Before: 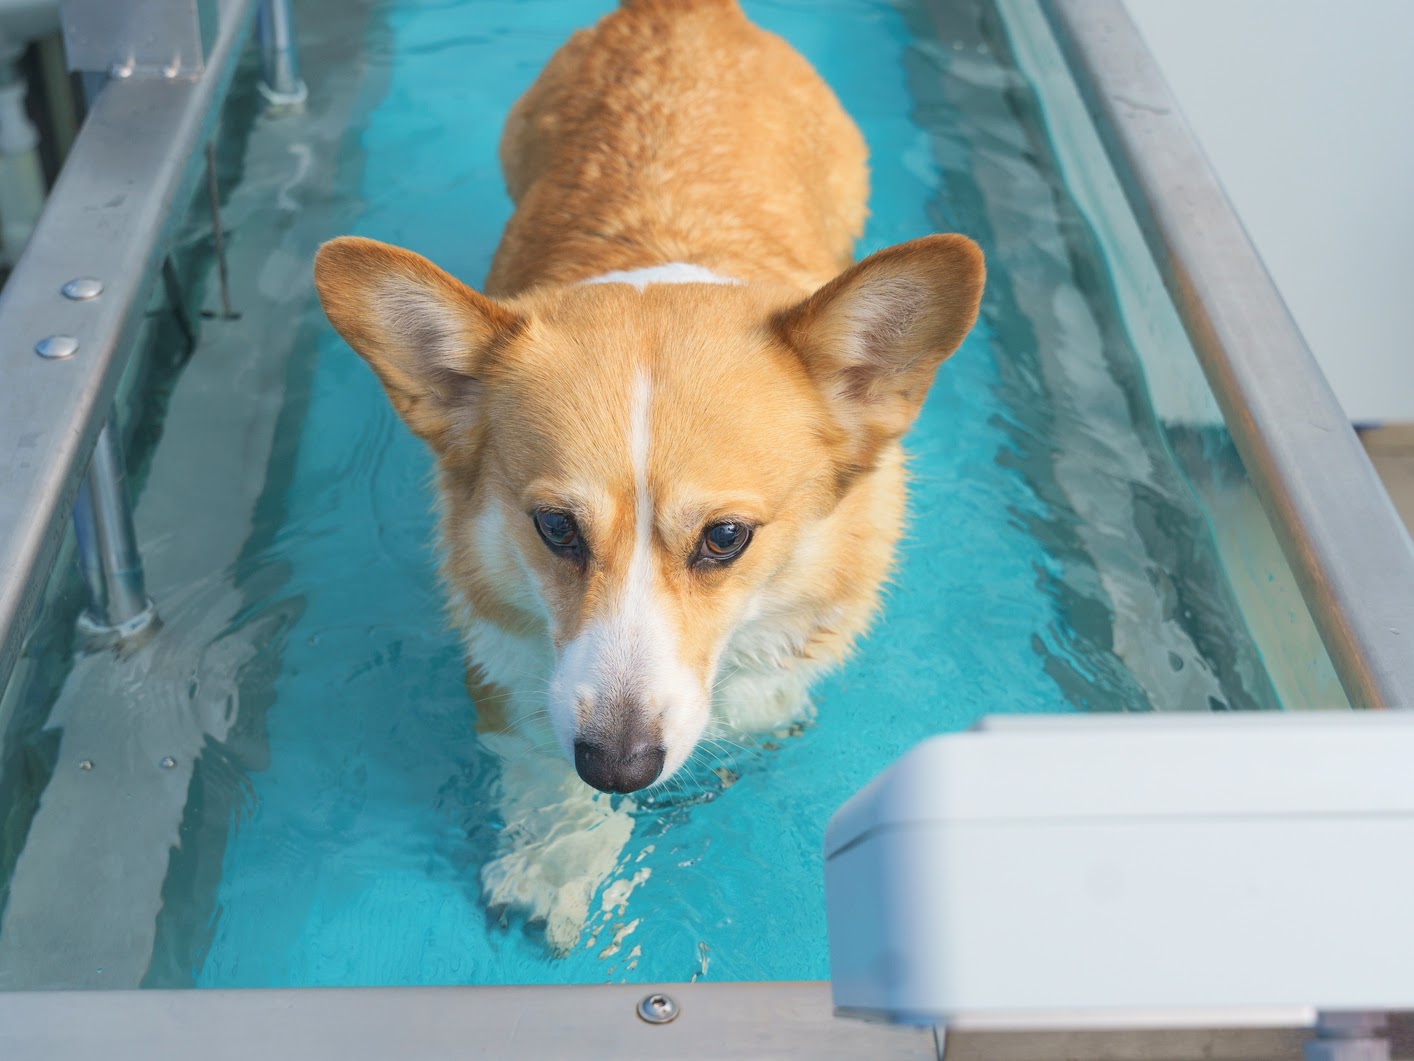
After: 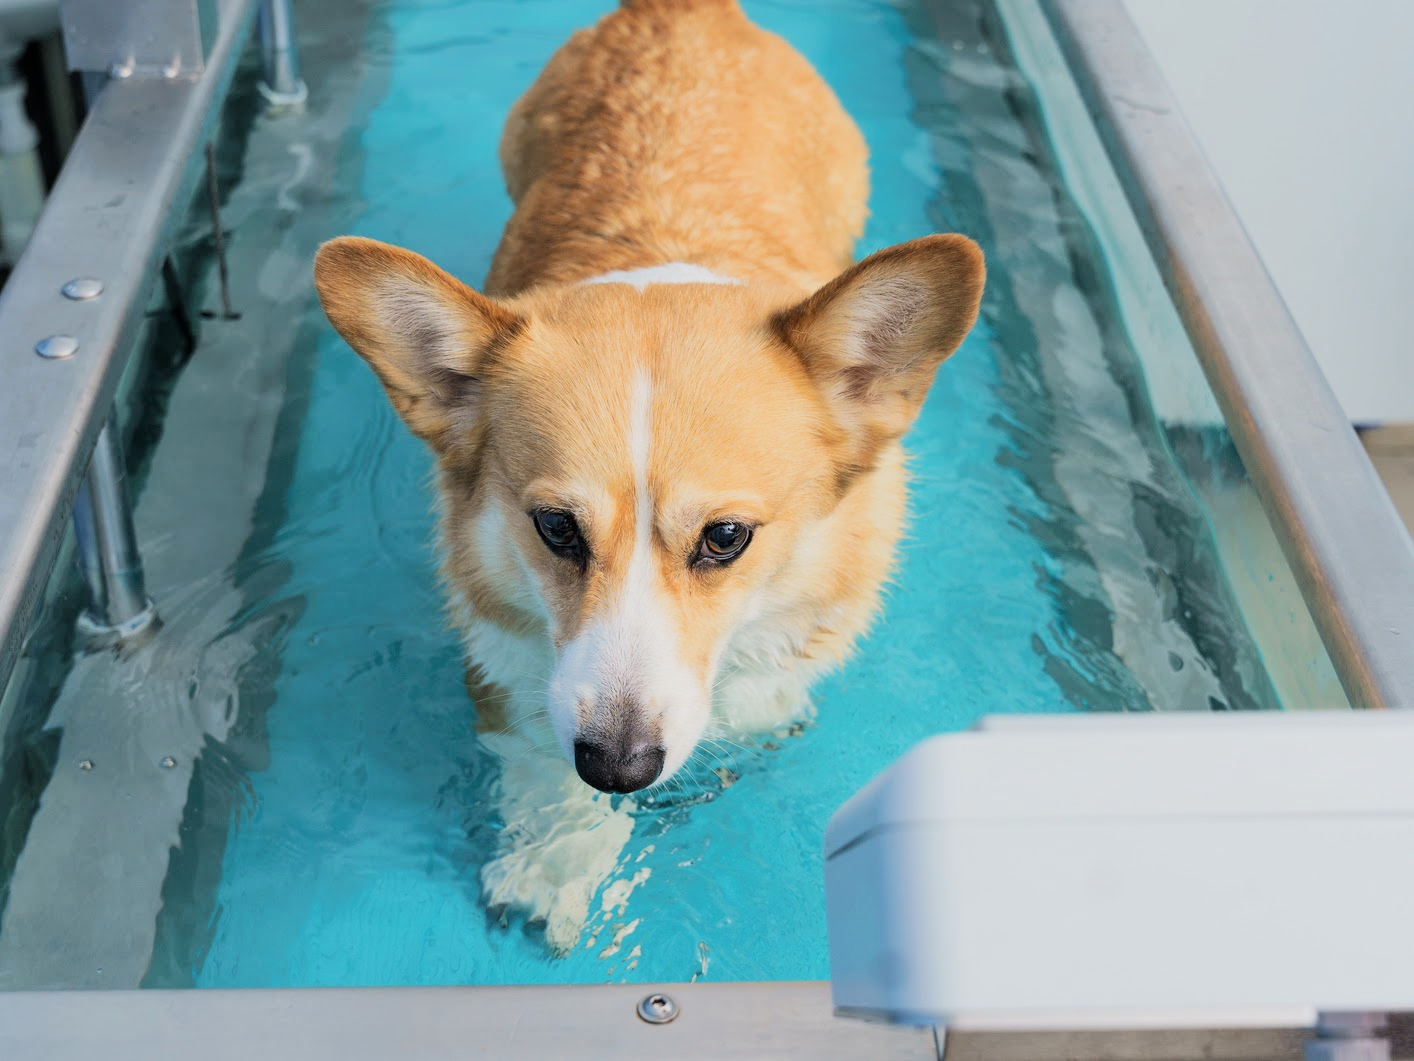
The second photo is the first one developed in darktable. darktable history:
color balance rgb: global vibrance 10%
filmic rgb: black relative exposure -5 EV, hardness 2.88, contrast 1.4, highlights saturation mix -20%
